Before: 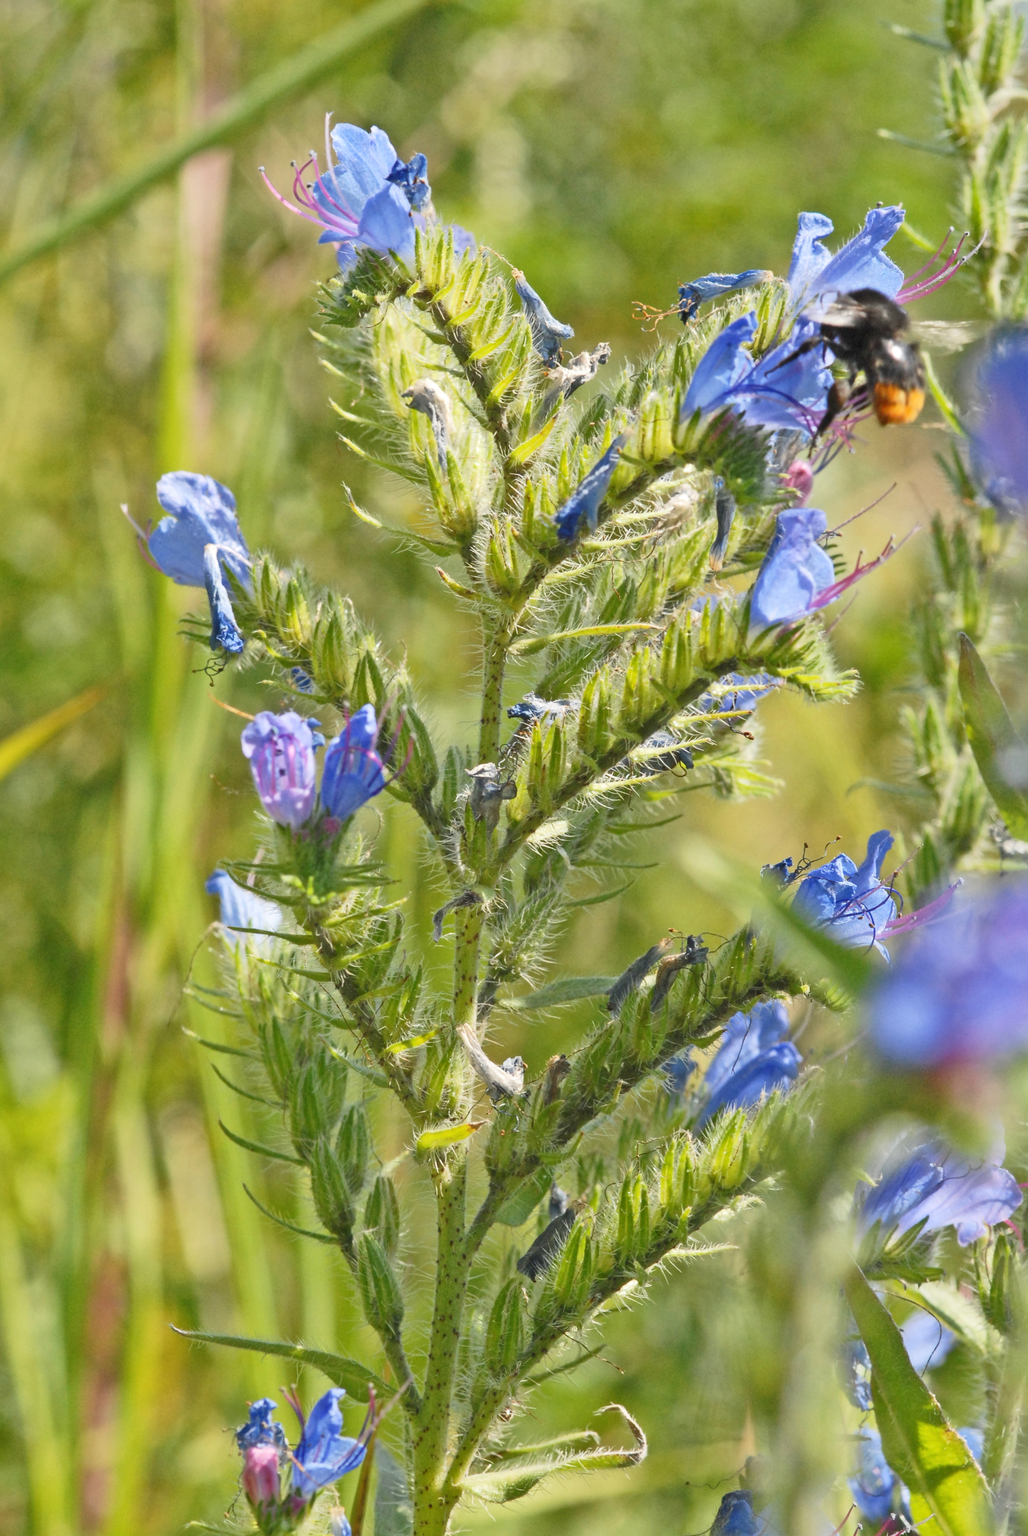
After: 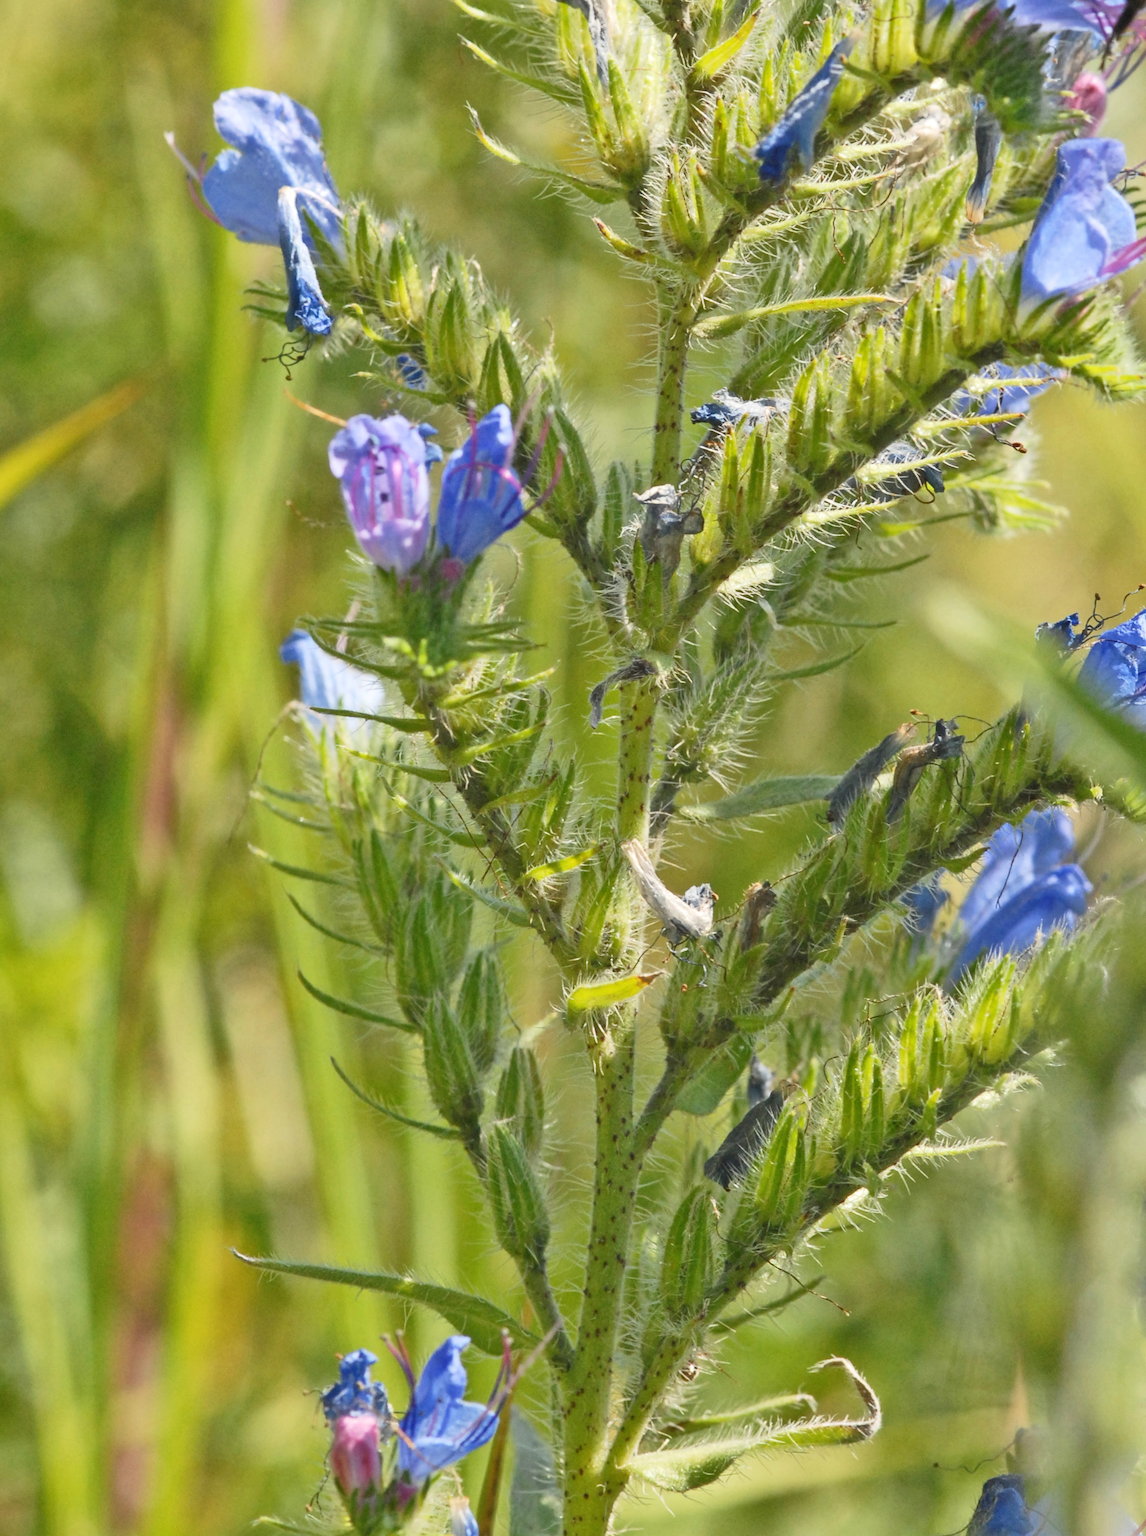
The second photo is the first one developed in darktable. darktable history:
crop: top 26.51%, right 18.018%
tone equalizer: on, module defaults
